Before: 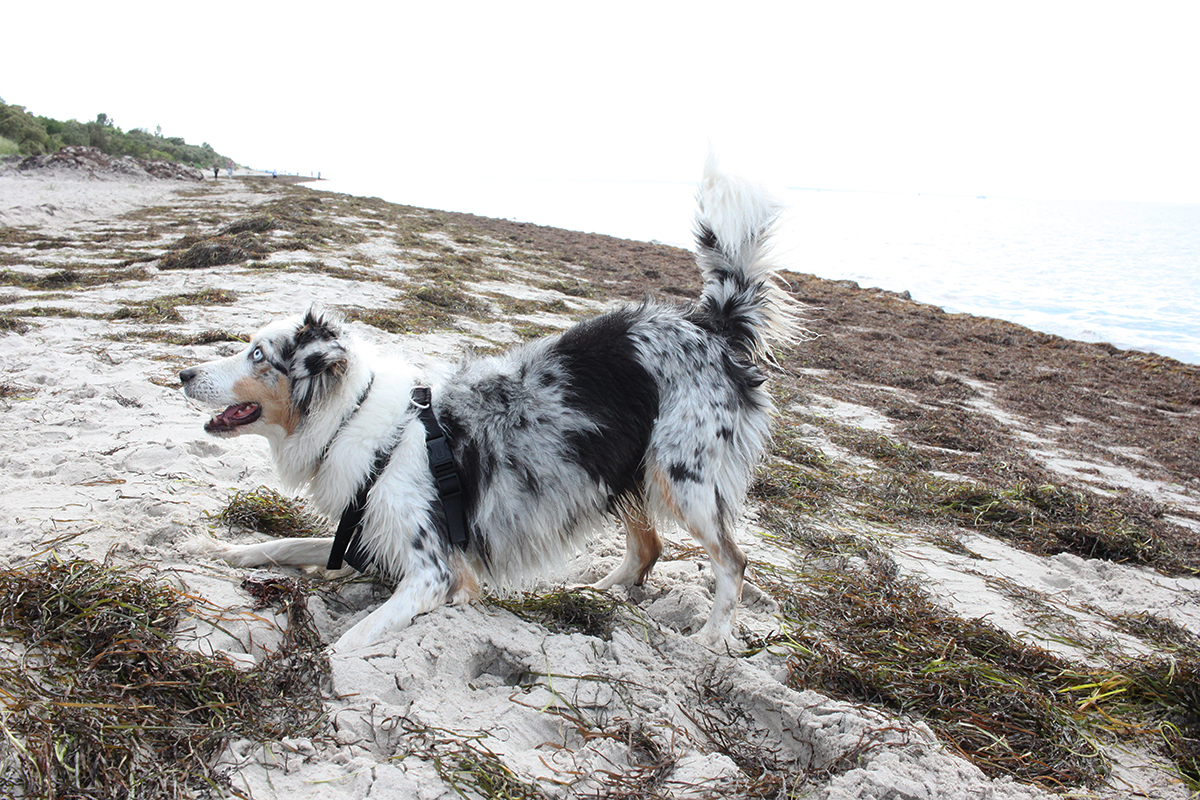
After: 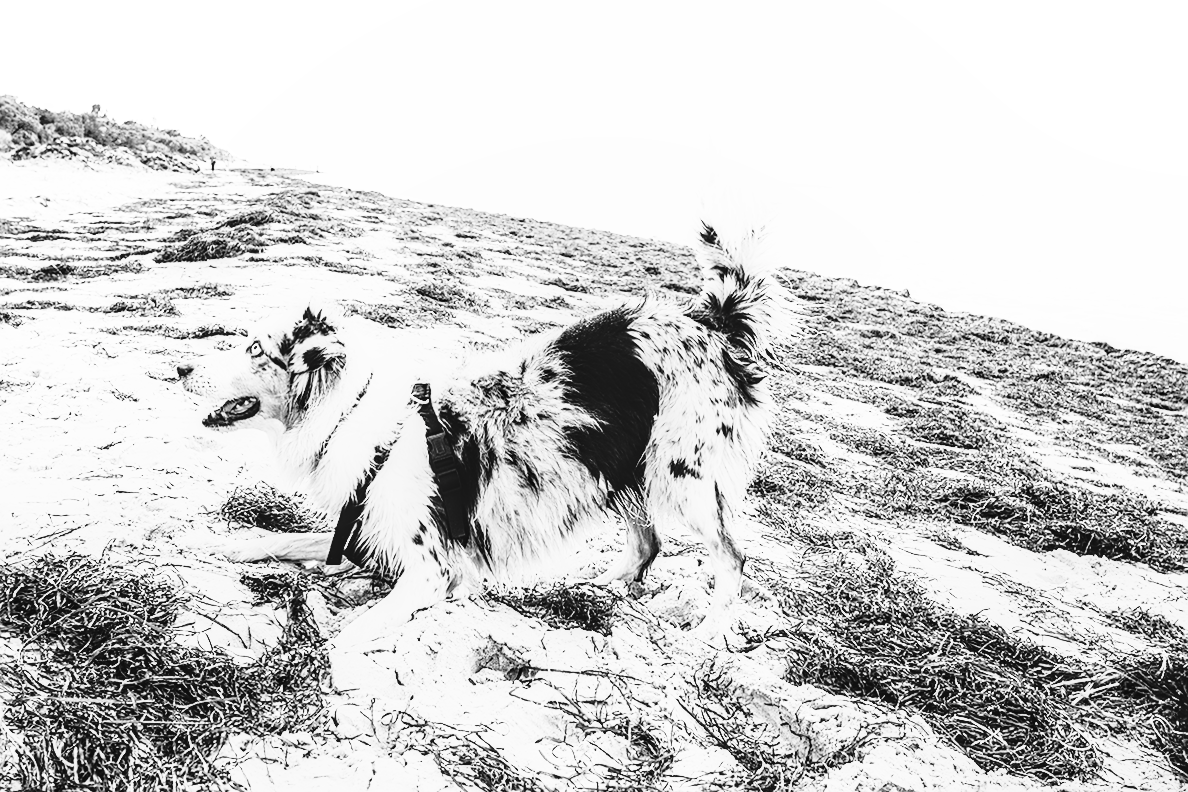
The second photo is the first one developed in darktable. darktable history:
sharpen: on, module defaults
rotate and perspective: rotation 0.174°, lens shift (vertical) 0.013, lens shift (horizontal) 0.019, shear 0.001, automatic cropping original format, crop left 0.007, crop right 0.991, crop top 0.016, crop bottom 0.997
color calibration: output gray [0.21, 0.42, 0.37, 0], gray › normalize channels true, illuminant same as pipeline (D50), adaptation XYZ, x 0.346, y 0.359, gamut compression 0
rgb curve: curves: ch0 [(0, 0) (0.21, 0.15) (0.24, 0.21) (0.5, 0.75) (0.75, 0.96) (0.89, 0.99) (1, 1)]; ch1 [(0, 0.02) (0.21, 0.13) (0.25, 0.2) (0.5, 0.67) (0.75, 0.9) (0.89, 0.97) (1, 1)]; ch2 [(0, 0.02) (0.21, 0.13) (0.25, 0.2) (0.5, 0.67) (0.75, 0.9) (0.89, 0.97) (1, 1)], compensate middle gray true
color zones: curves: ch1 [(0.239, 0.552) (0.75, 0.5)]; ch2 [(0.25, 0.462) (0.749, 0.457)], mix 25.94%
local contrast: on, module defaults
white balance: red 1.08, blue 0.791
base curve: curves: ch0 [(0, 0) (0.028, 0.03) (0.121, 0.232) (0.46, 0.748) (0.859, 0.968) (1, 1)], preserve colors none
